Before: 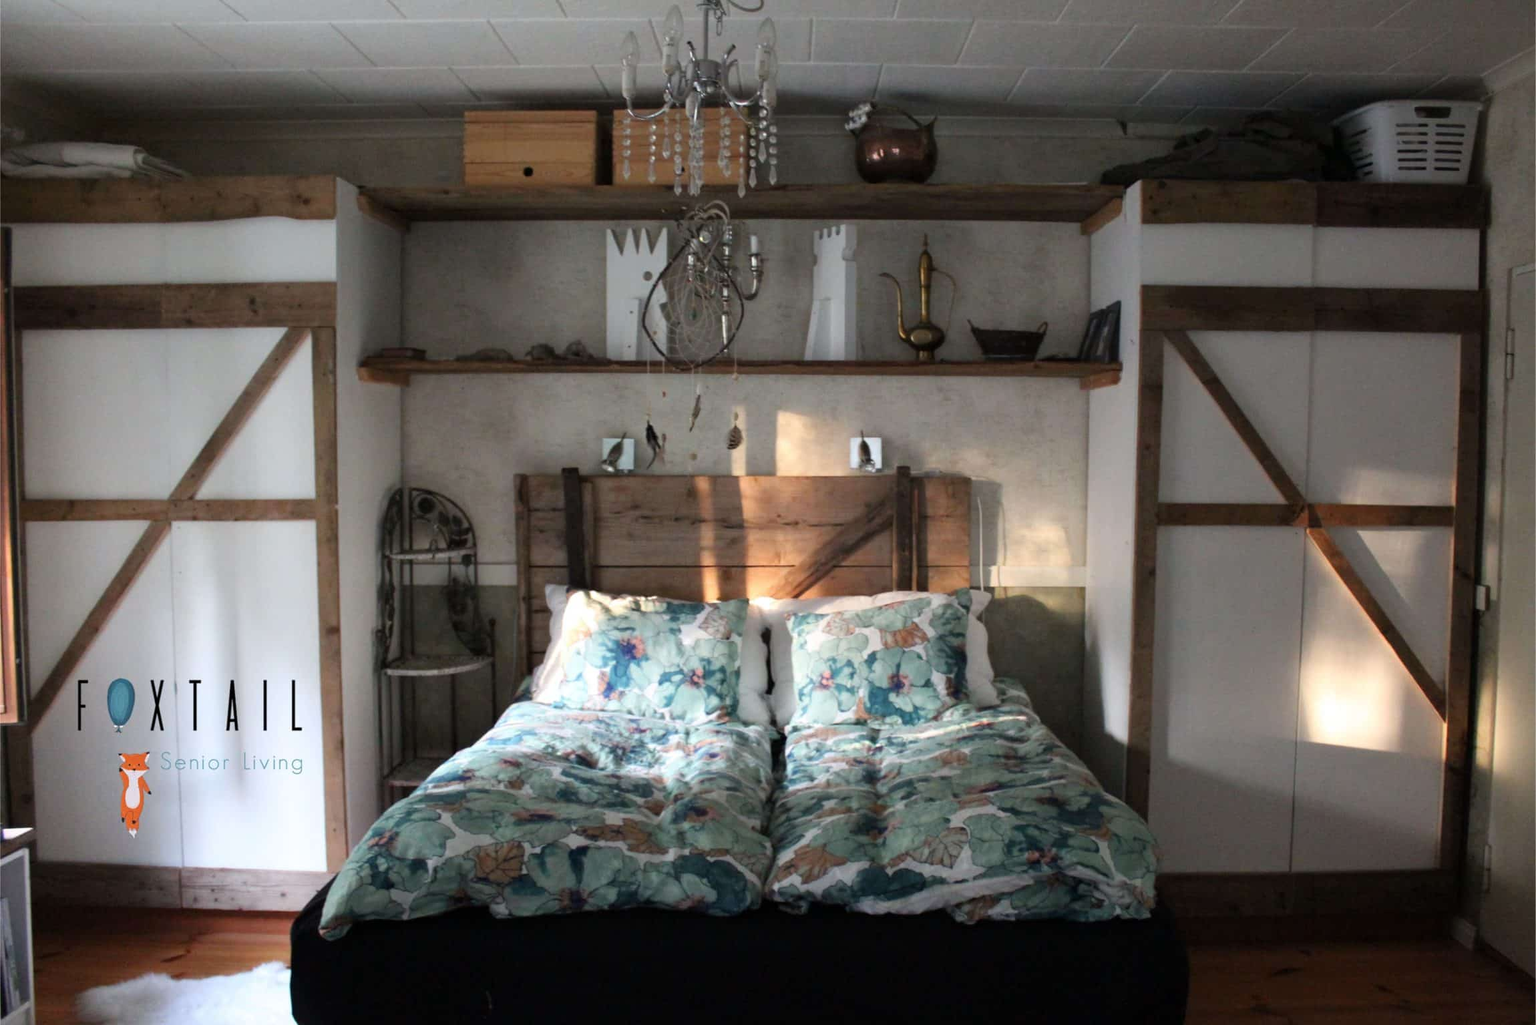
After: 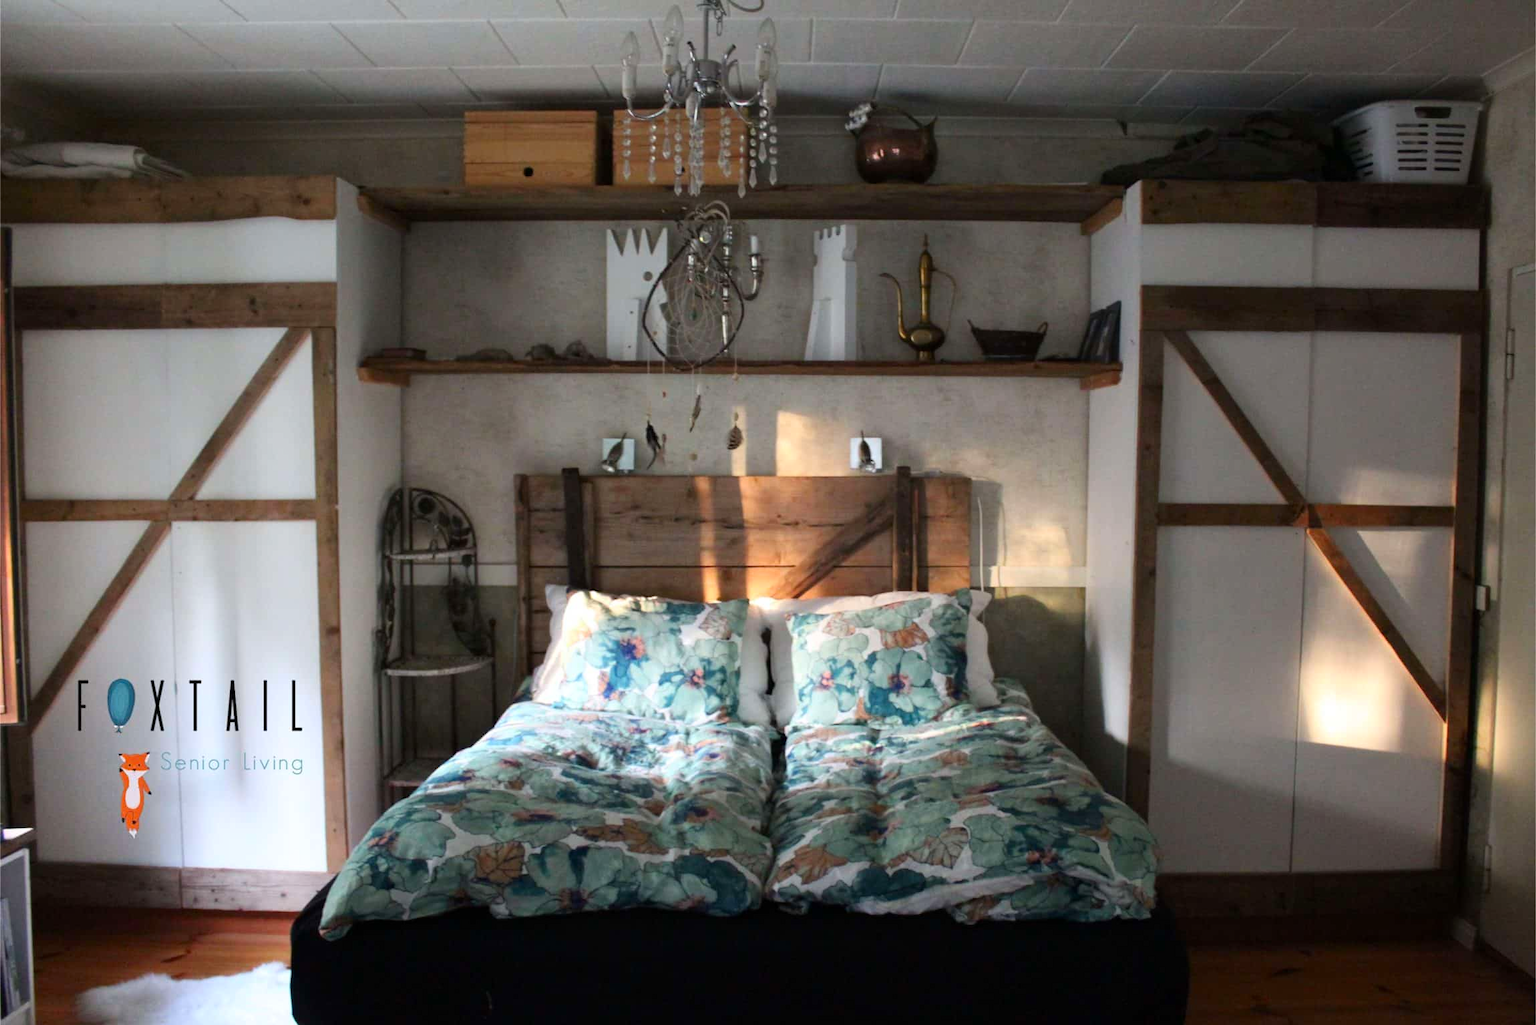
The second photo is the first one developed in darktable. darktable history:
contrast brightness saturation: contrast 0.083, saturation 0.2
